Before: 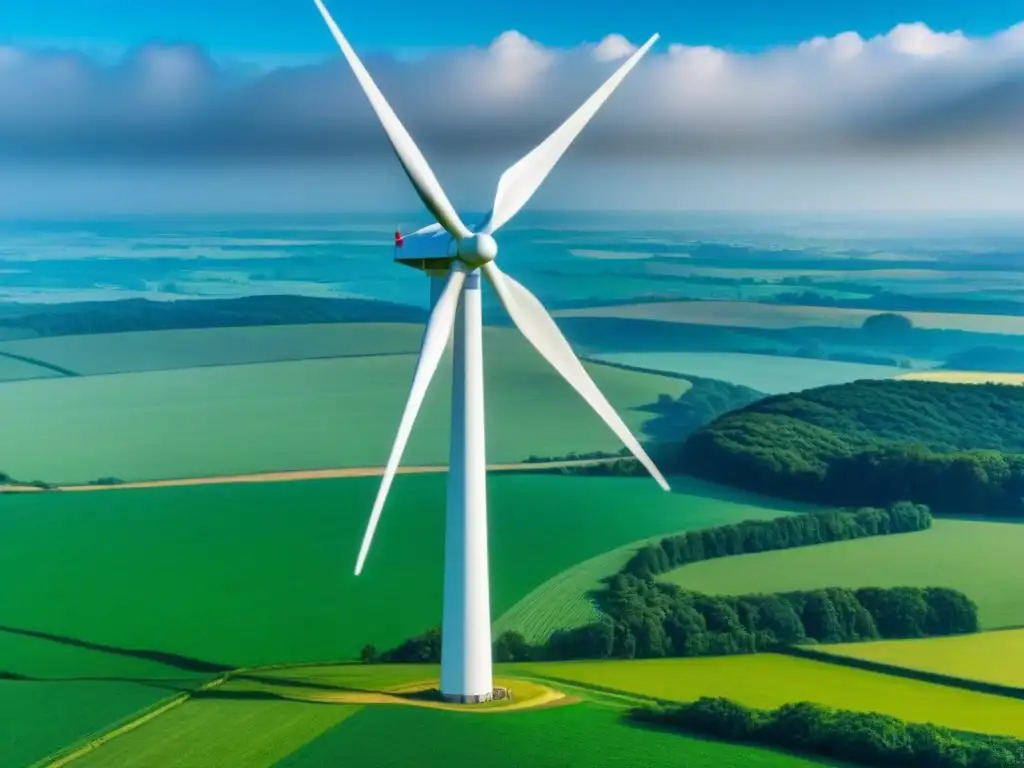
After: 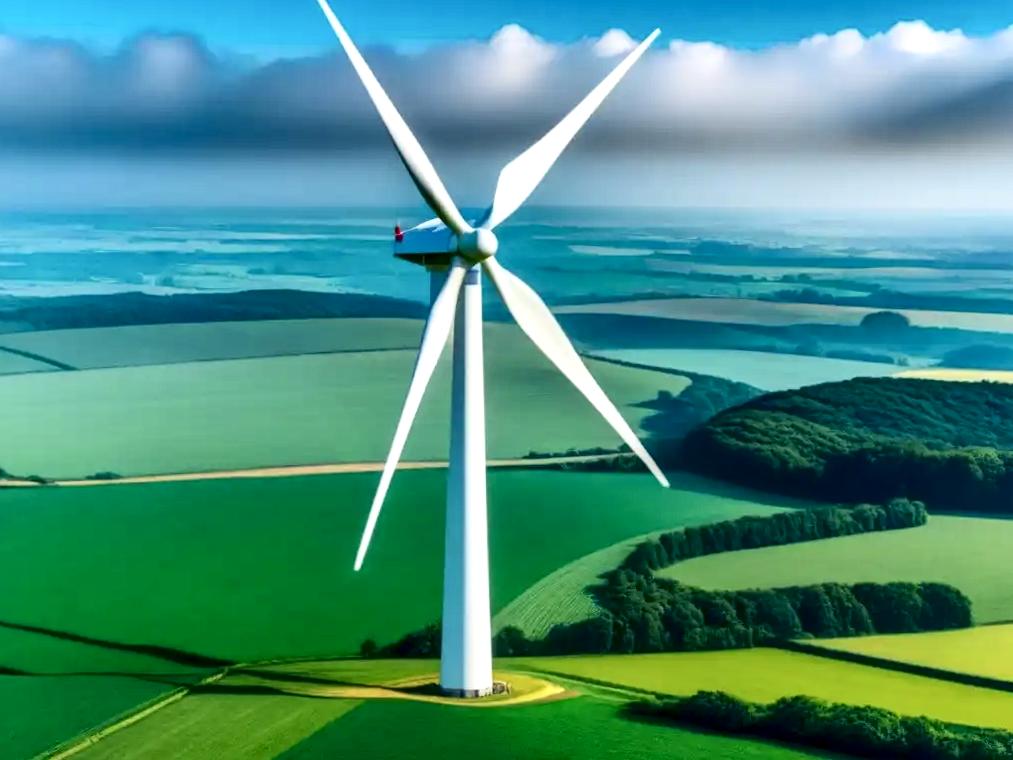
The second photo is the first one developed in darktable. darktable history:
local contrast: highlights 25%, shadows 75%, midtone range 0.75
levels: levels [0, 0.492, 0.984]
rotate and perspective: rotation 0.174°, lens shift (vertical) 0.013, lens shift (horizontal) 0.019, shear 0.001, automatic cropping original format, crop left 0.007, crop right 0.991, crop top 0.016, crop bottom 0.997
contrast brightness saturation: contrast 0.22
